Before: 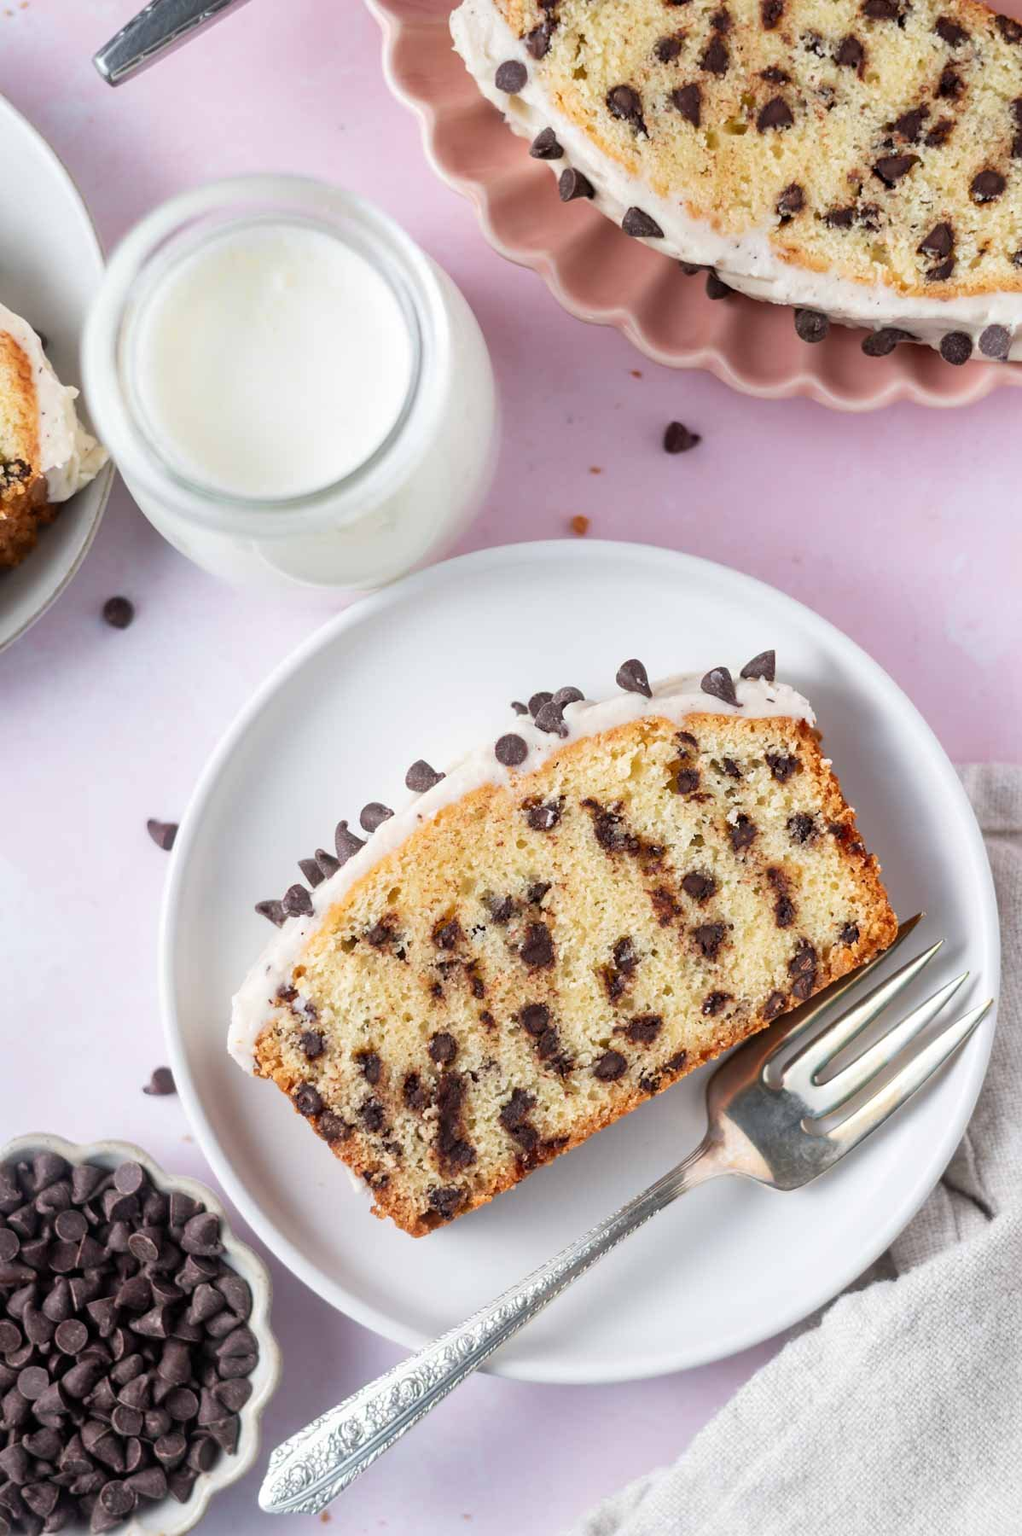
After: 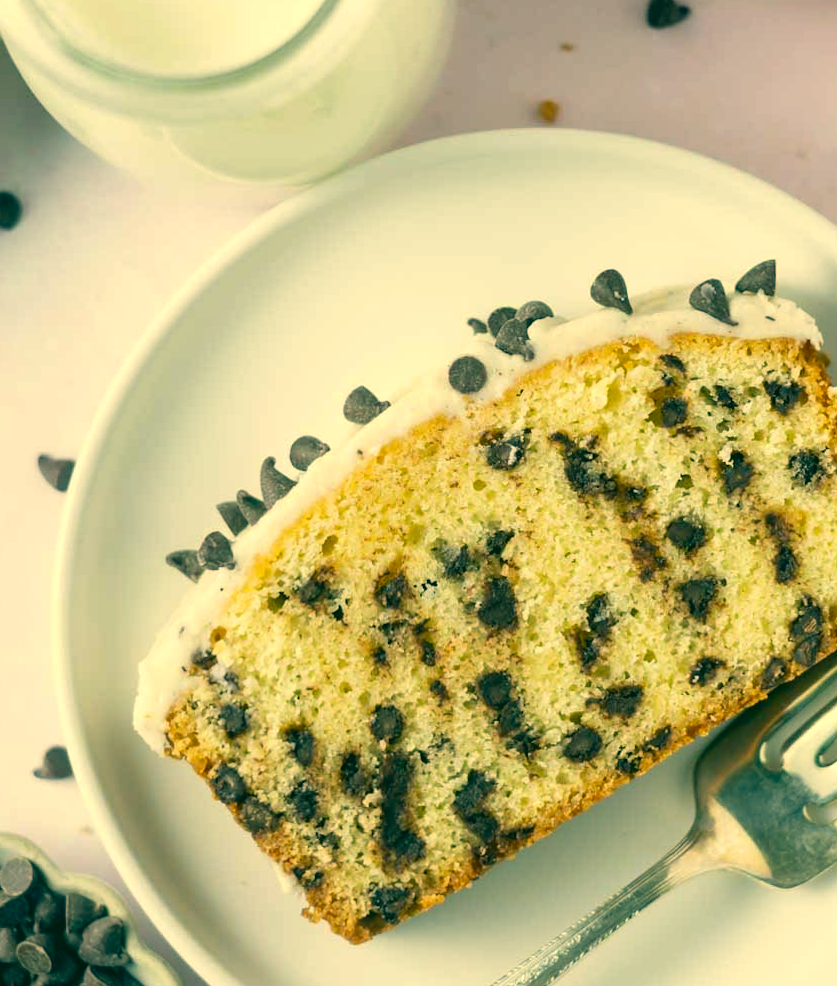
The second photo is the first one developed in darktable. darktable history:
crop: left 11.123%, top 27.61%, right 18.3%, bottom 17.034%
color correction: highlights a* 1.83, highlights b* 34.02, shadows a* -36.68, shadows b* -5.48
exposure: exposure 0.081 EV, compensate highlight preservation false
rotate and perspective: rotation 0.174°, lens shift (vertical) 0.013, lens shift (horizontal) 0.019, shear 0.001, automatic cropping original format, crop left 0.007, crop right 0.991, crop top 0.016, crop bottom 0.997
